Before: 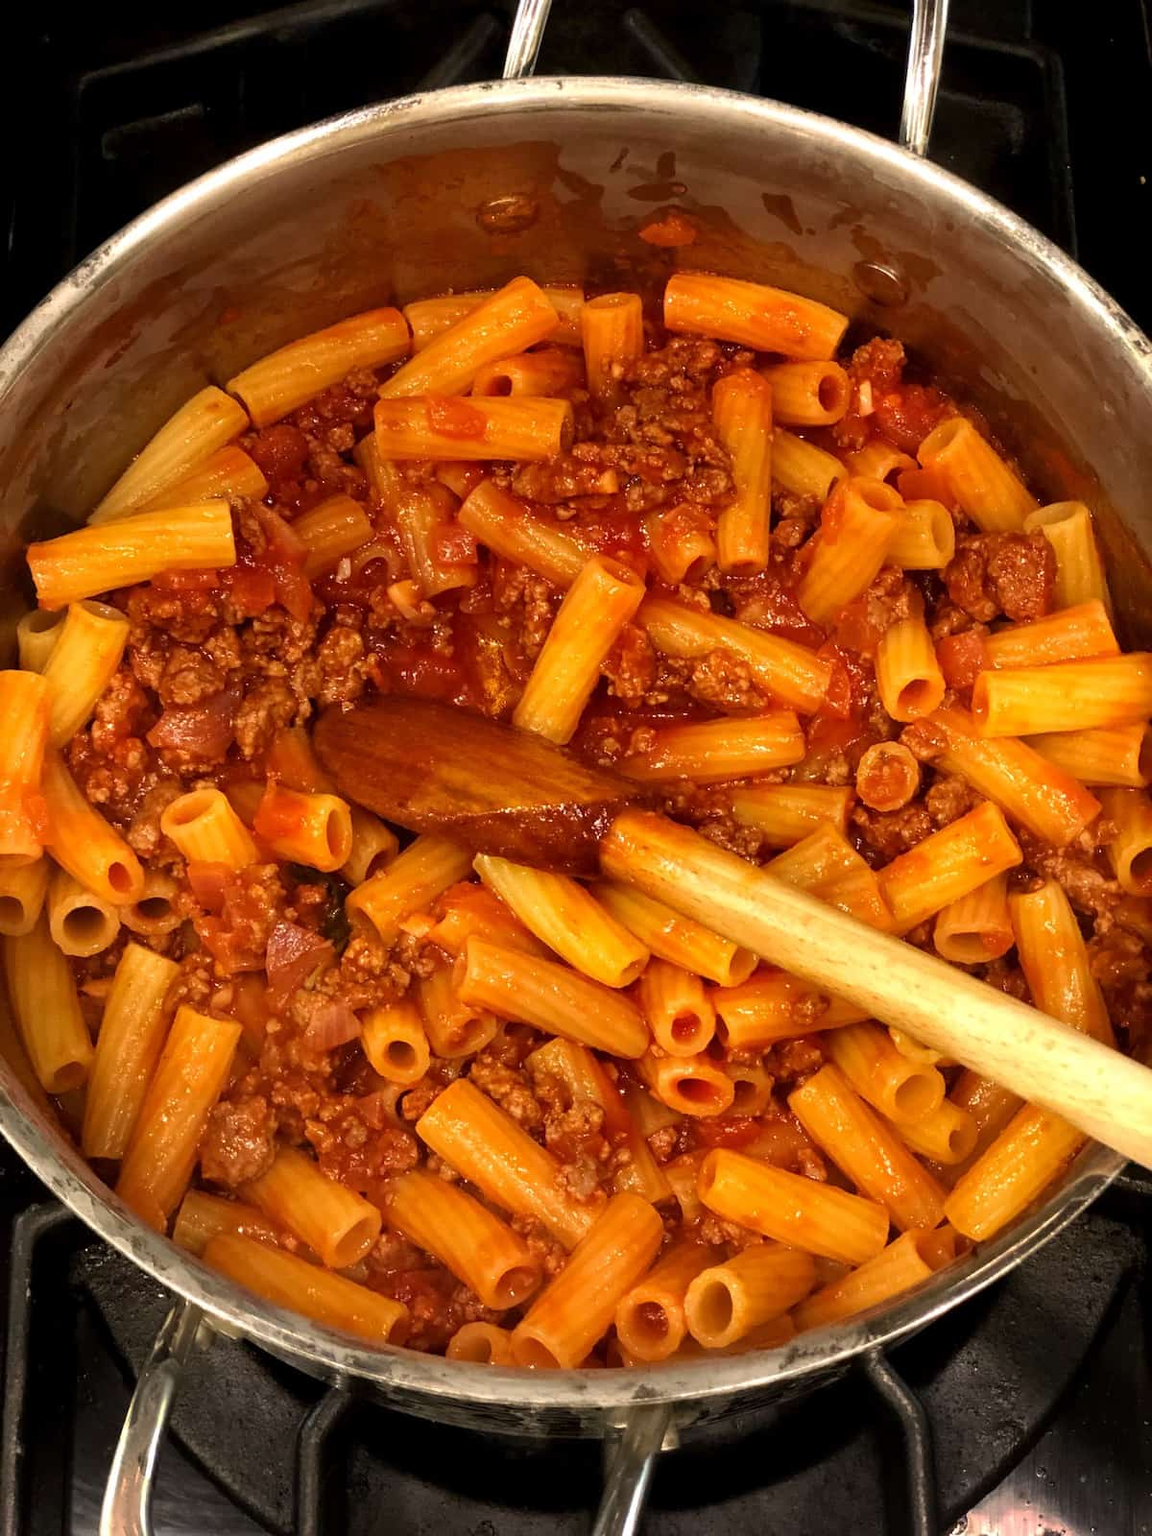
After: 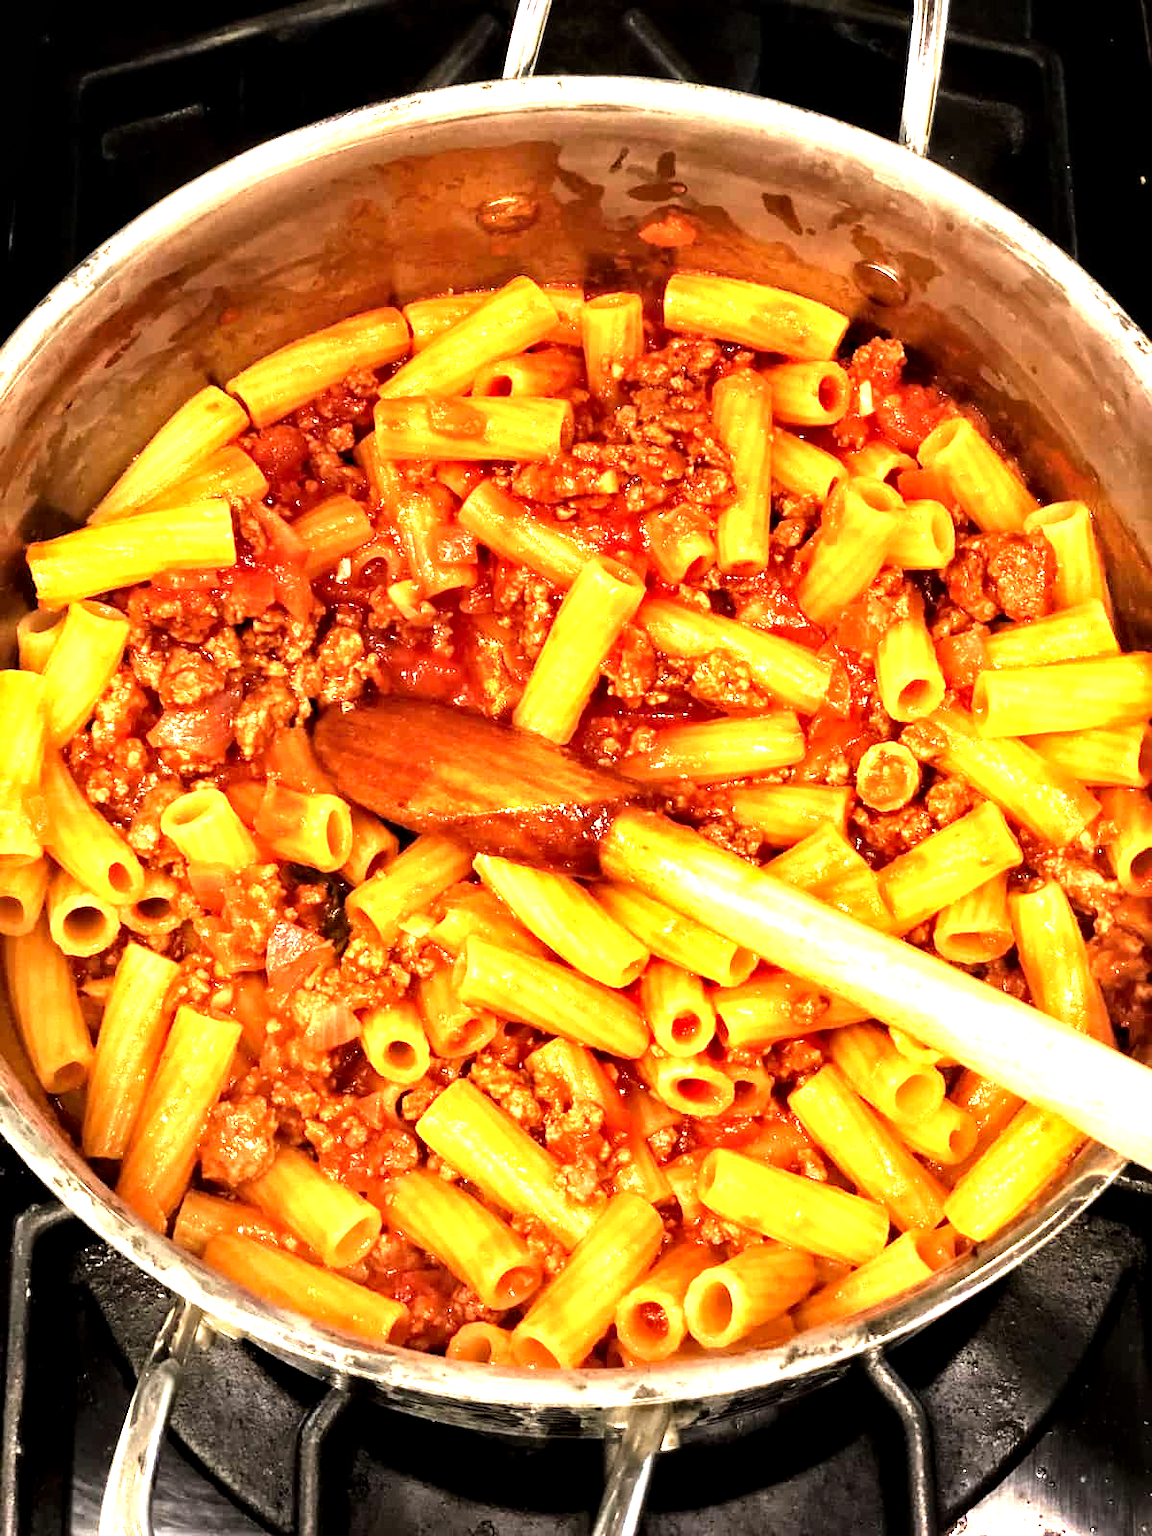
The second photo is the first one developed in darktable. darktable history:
contrast equalizer: y [[0.531, 0.548, 0.559, 0.557, 0.544, 0.527], [0.5 ×6], [0.5 ×6], [0 ×6], [0 ×6]]
exposure: black level correction 0, exposure 0.952 EV, compensate highlight preservation false
tone equalizer: -8 EV -1.08 EV, -7 EV -1.04 EV, -6 EV -0.829 EV, -5 EV -0.551 EV, -3 EV 0.581 EV, -2 EV 0.841 EV, -1 EV 0.999 EV, +0 EV 1.06 EV, mask exposure compensation -0.514 EV
